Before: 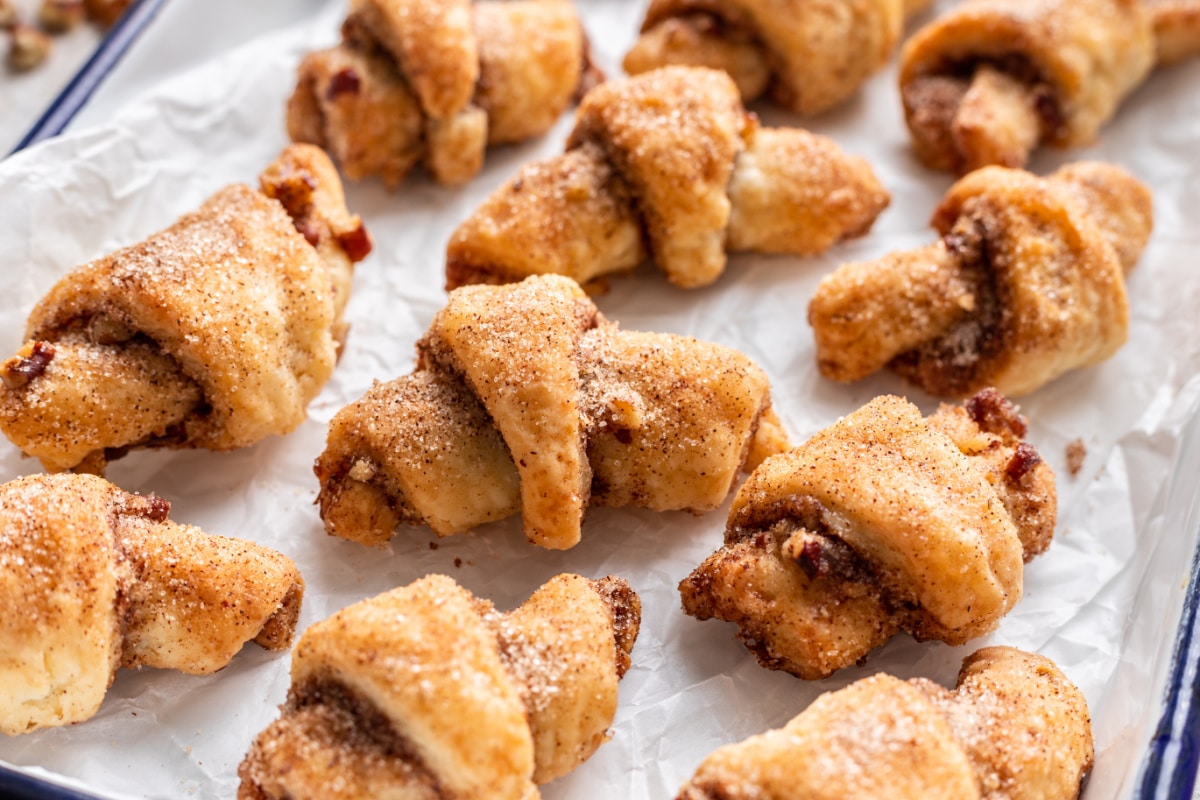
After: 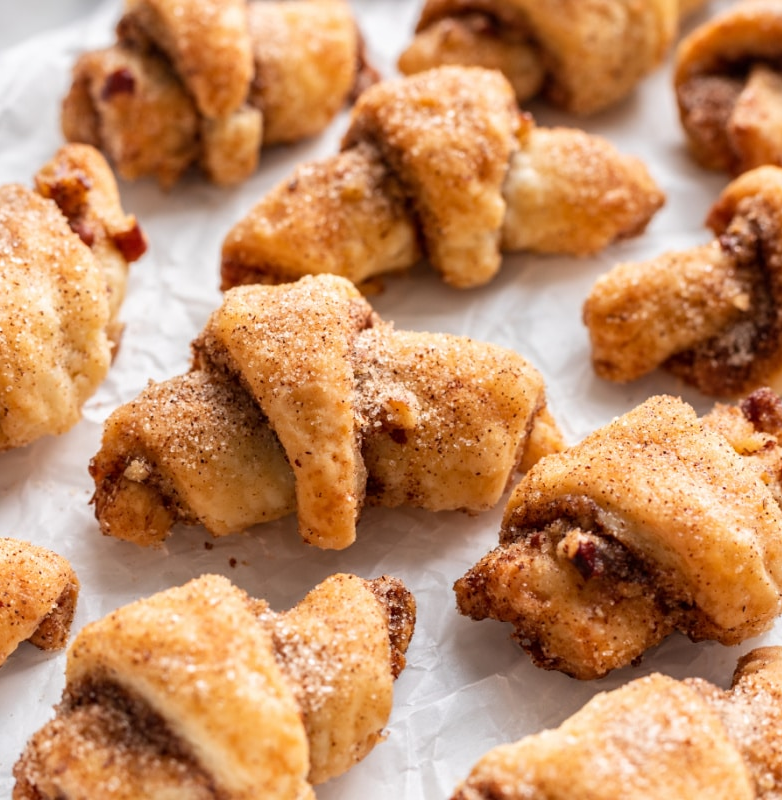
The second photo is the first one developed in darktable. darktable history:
crop and rotate: left 18.766%, right 16.005%
